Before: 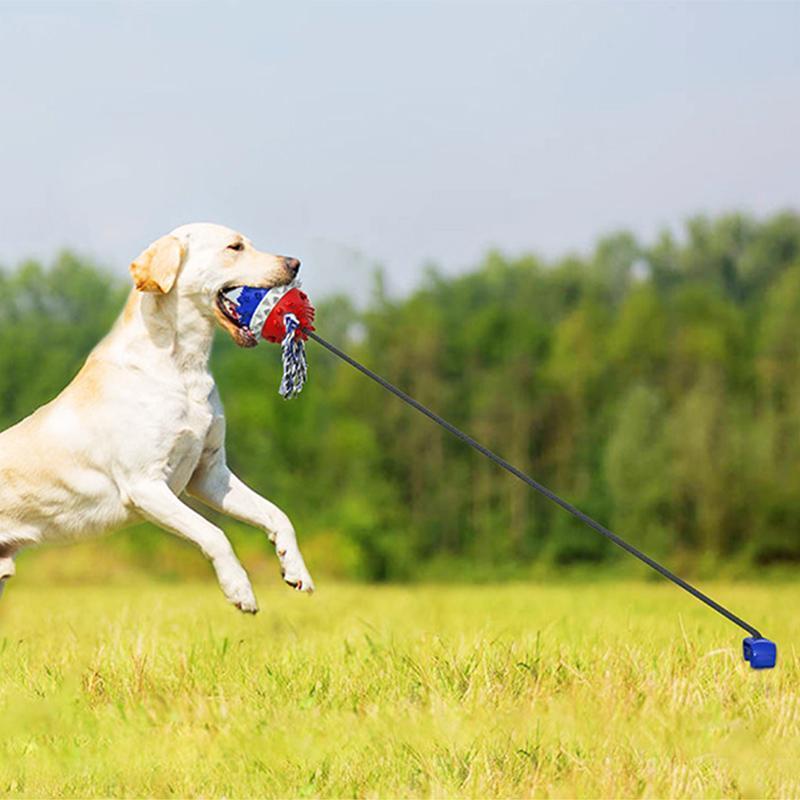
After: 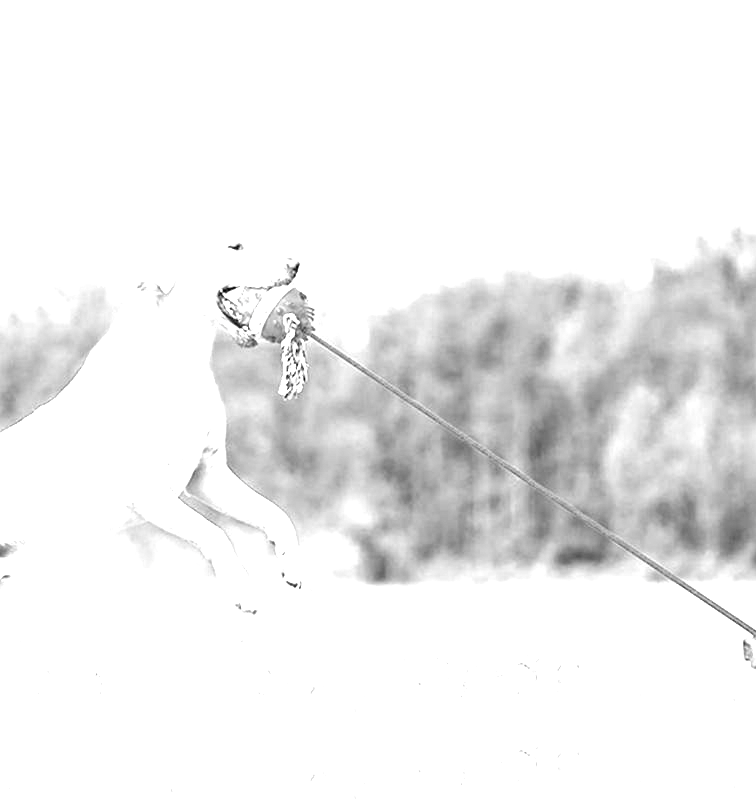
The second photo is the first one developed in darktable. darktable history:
crop and rotate: left 0%, right 5.394%
color correction: highlights b* 0.007, saturation 0.98
base curve: preserve colors none
exposure: black level correction 0, exposure 1.902 EV, compensate highlight preservation false
contrast brightness saturation: contrast 0.026, brightness 0.065, saturation 0.13
tone equalizer: -8 EV -0.771 EV, -7 EV -0.715 EV, -6 EV -0.596 EV, -5 EV -0.414 EV, -3 EV 0.377 EV, -2 EV 0.6 EV, -1 EV 0.681 EV, +0 EV 0.733 EV
color calibration: output gray [0.246, 0.254, 0.501, 0], x 0.353, y 0.369, temperature 4681.67 K
